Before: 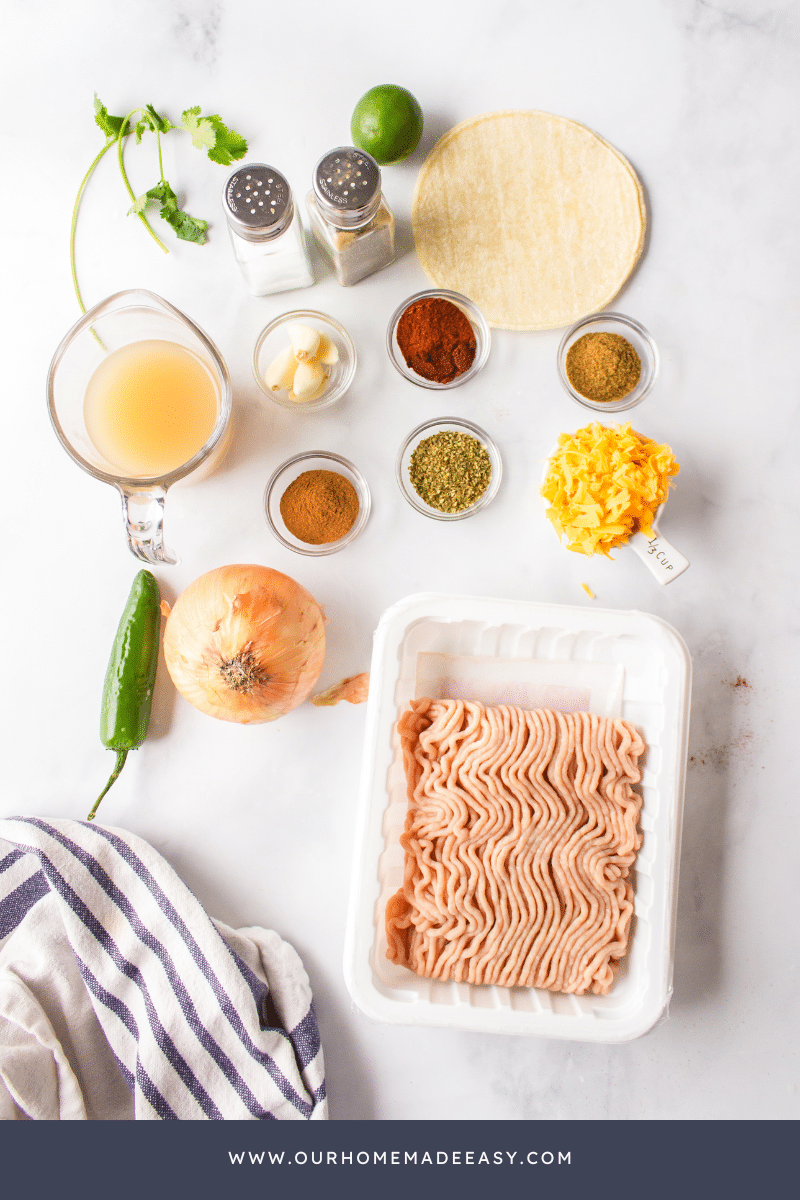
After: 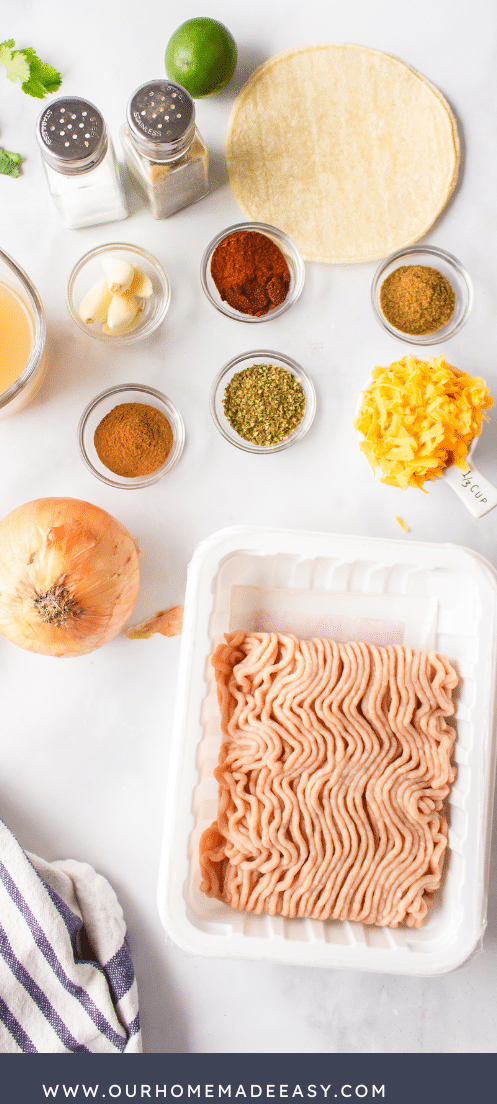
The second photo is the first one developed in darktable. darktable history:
crop and rotate: left 23.29%, top 5.64%, right 14.563%, bottom 2.285%
